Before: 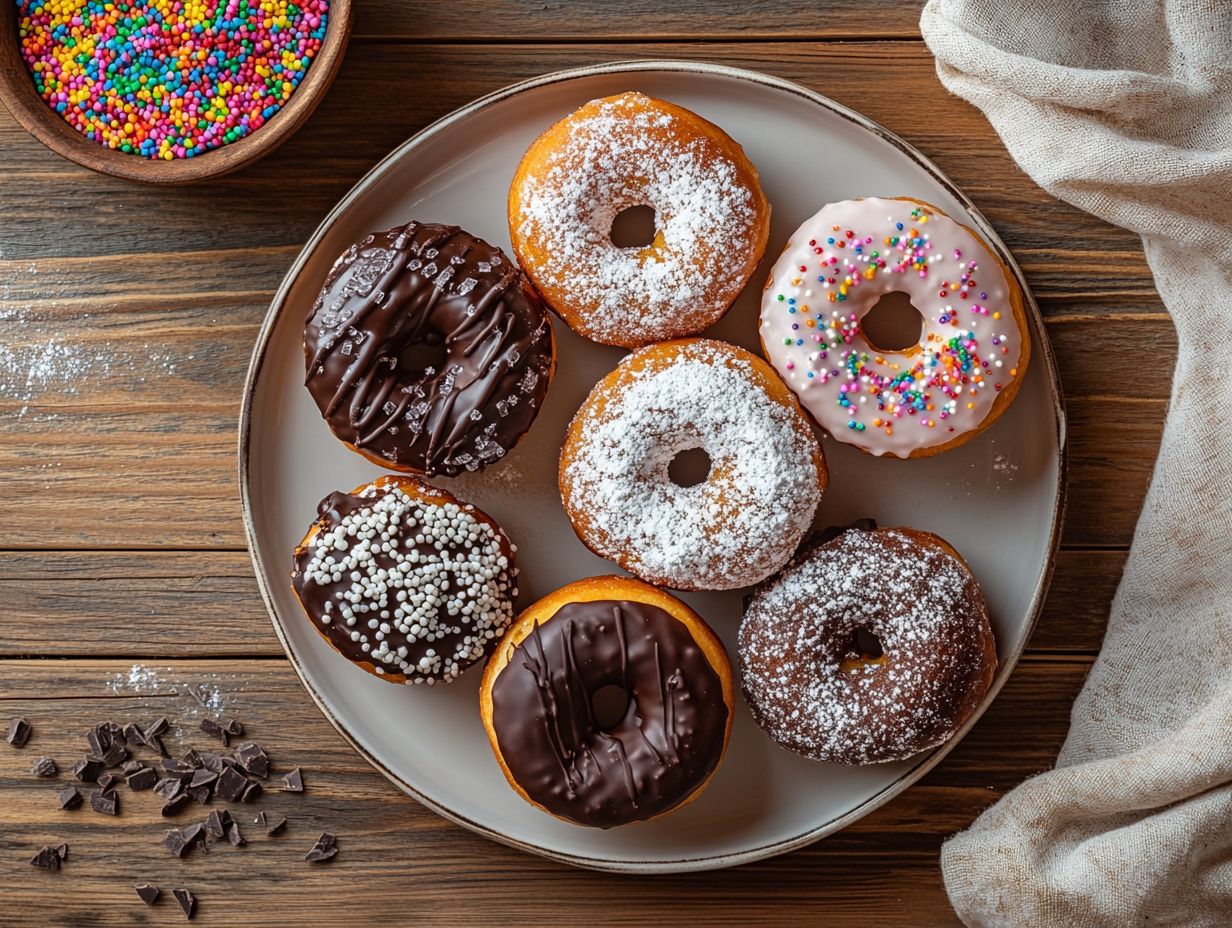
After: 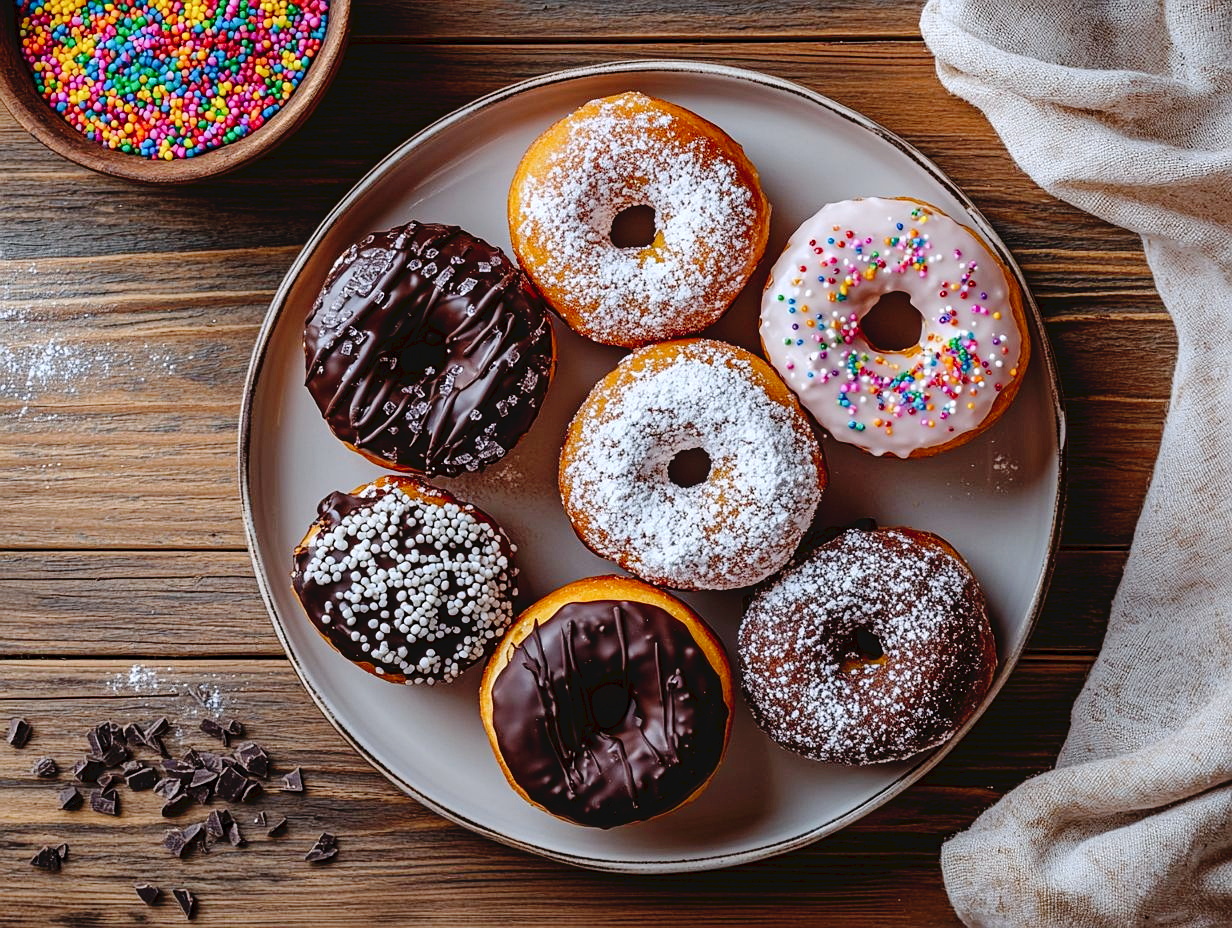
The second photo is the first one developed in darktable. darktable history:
exposure: black level correction 0.002, compensate highlight preservation false
tone curve: curves: ch0 [(0, 0) (0.003, 0.048) (0.011, 0.048) (0.025, 0.048) (0.044, 0.049) (0.069, 0.048) (0.1, 0.052) (0.136, 0.071) (0.177, 0.109) (0.224, 0.157) (0.277, 0.233) (0.335, 0.32) (0.399, 0.404) (0.468, 0.496) (0.543, 0.582) (0.623, 0.653) (0.709, 0.738) (0.801, 0.811) (0.898, 0.895) (1, 1)], preserve colors none
color calibration: illuminant as shot in camera, x 0.358, y 0.373, temperature 4628.91 K
sharpen: radius 1.272, amount 0.305, threshold 0
